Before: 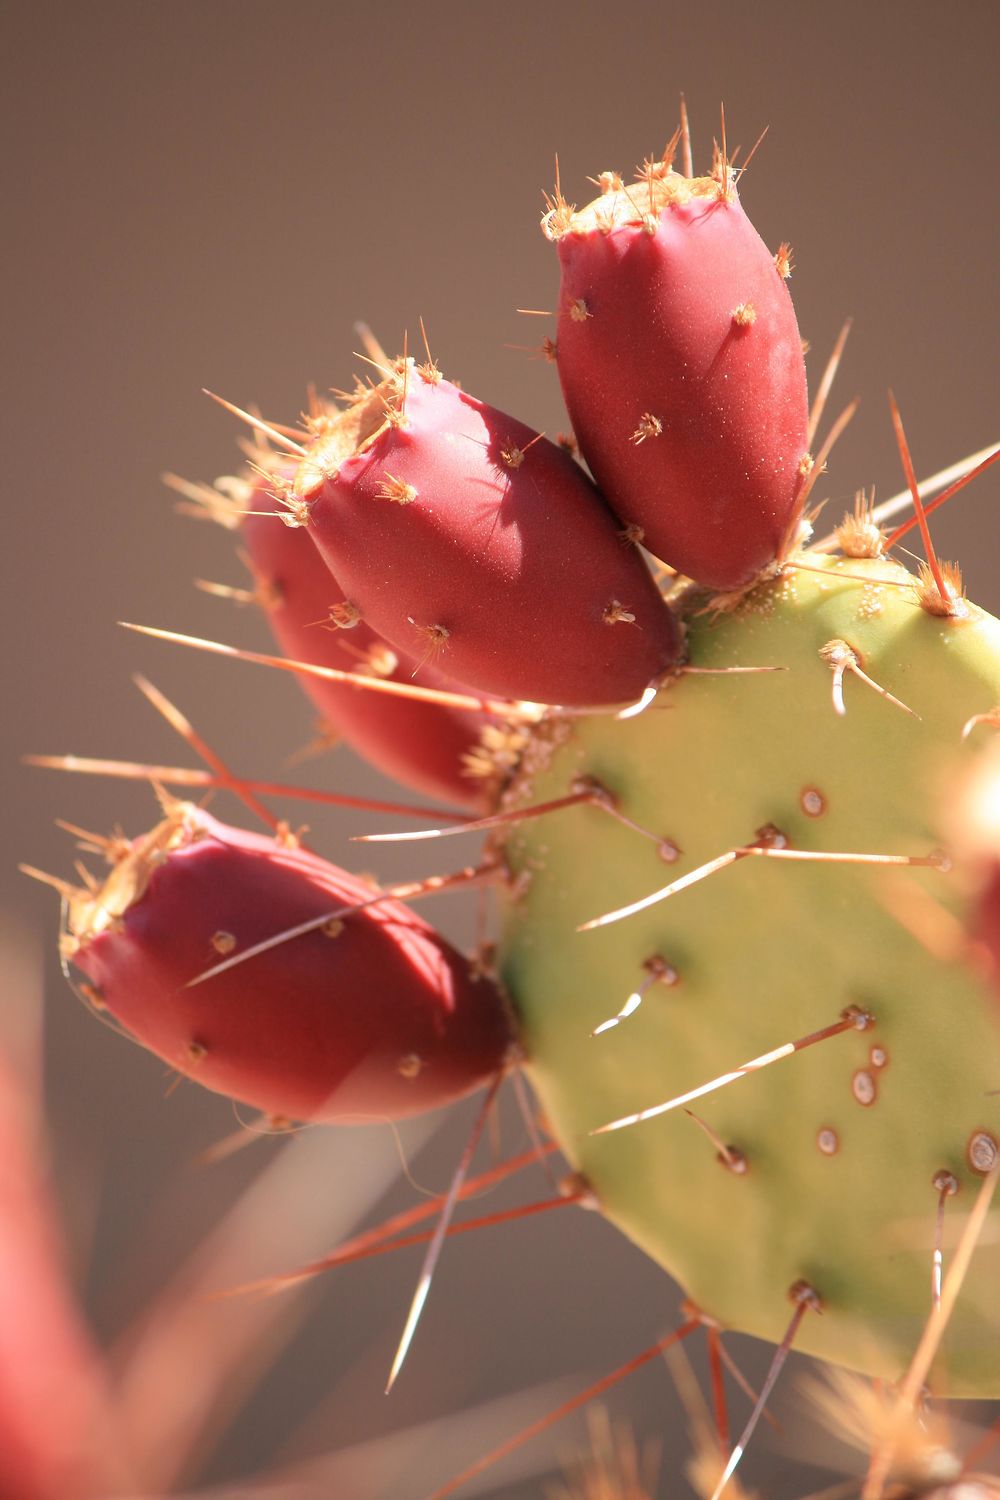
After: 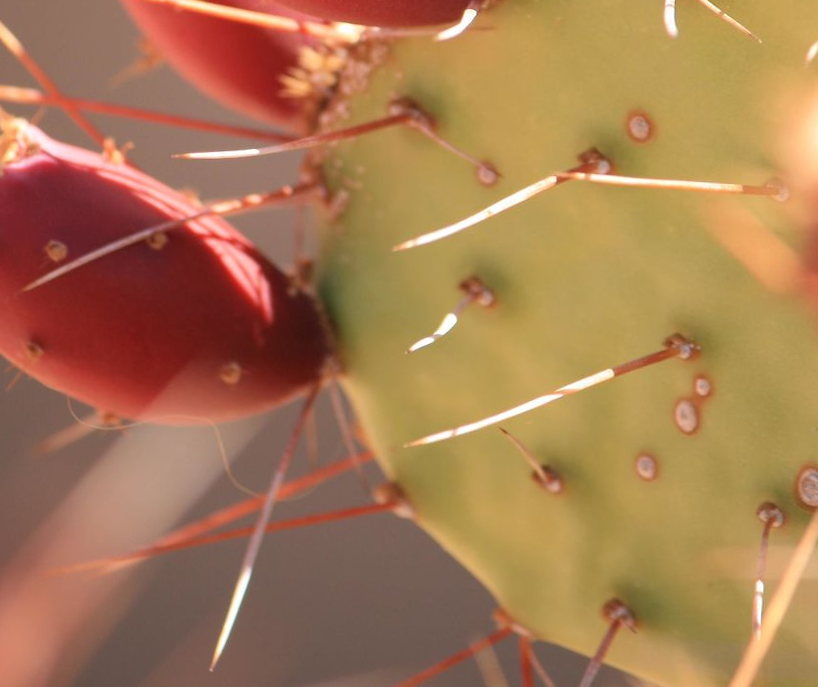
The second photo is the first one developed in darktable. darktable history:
crop and rotate: left 13.306%, top 48.129%, bottom 2.928%
rotate and perspective: rotation 0.062°, lens shift (vertical) 0.115, lens shift (horizontal) -0.133, crop left 0.047, crop right 0.94, crop top 0.061, crop bottom 0.94
